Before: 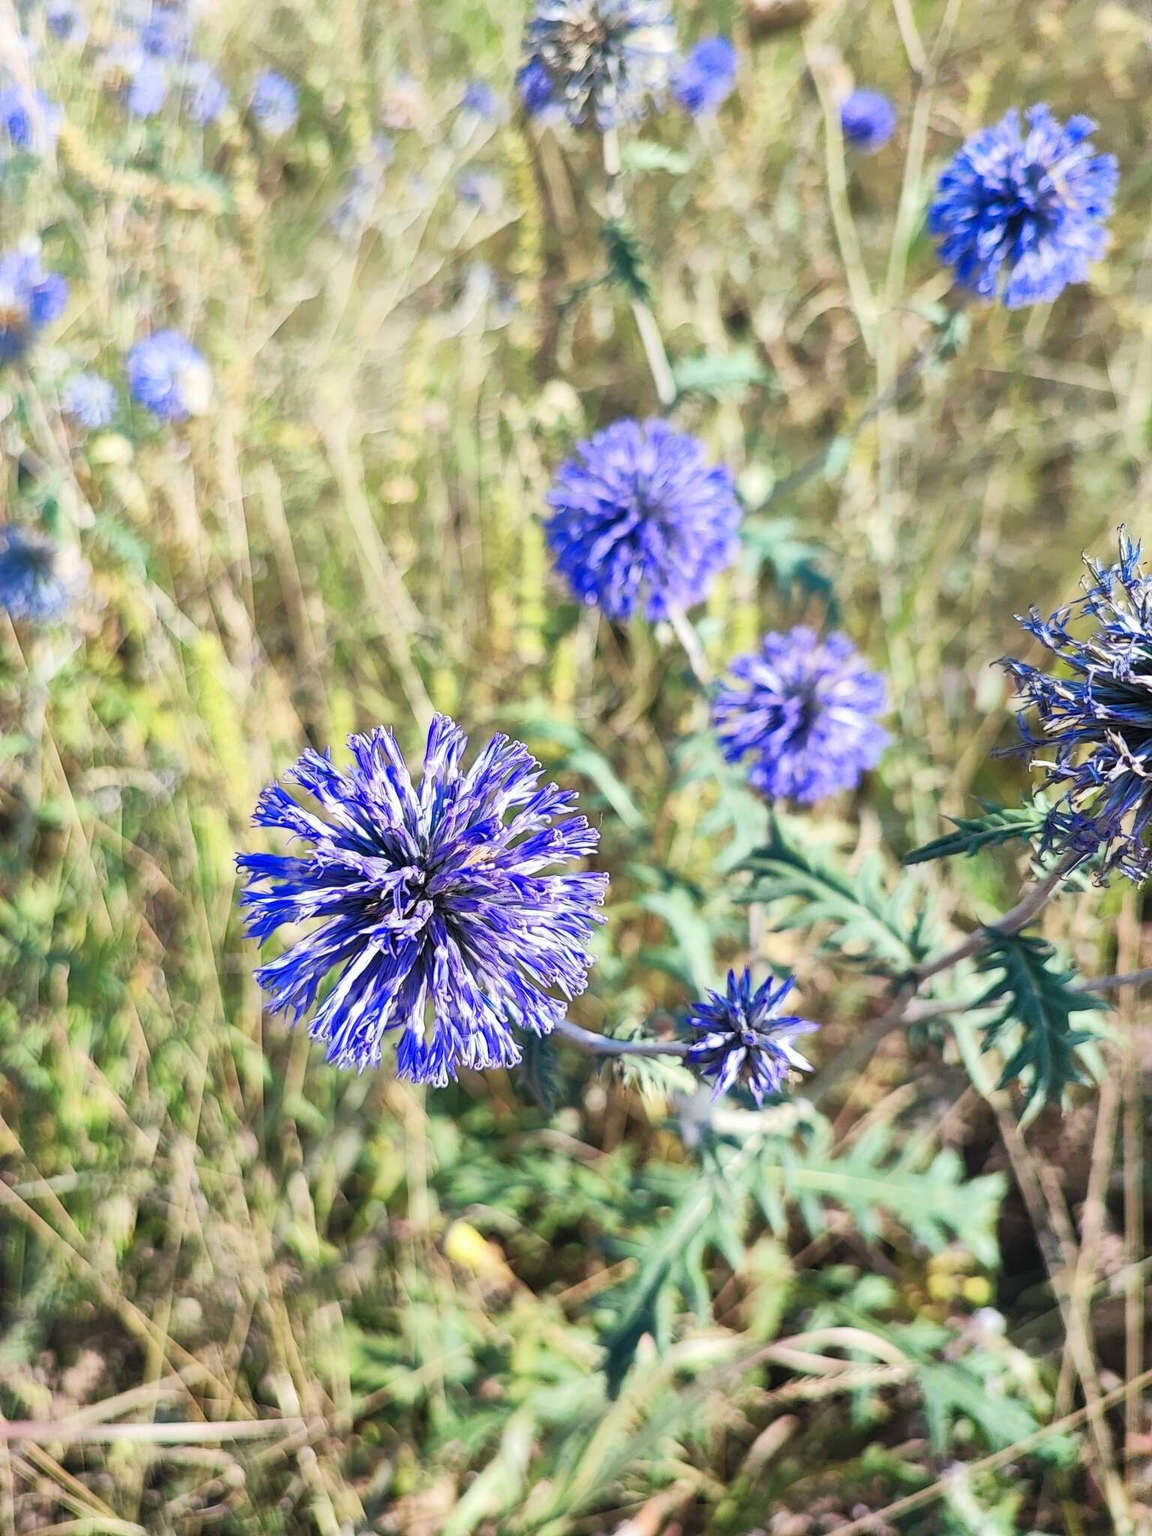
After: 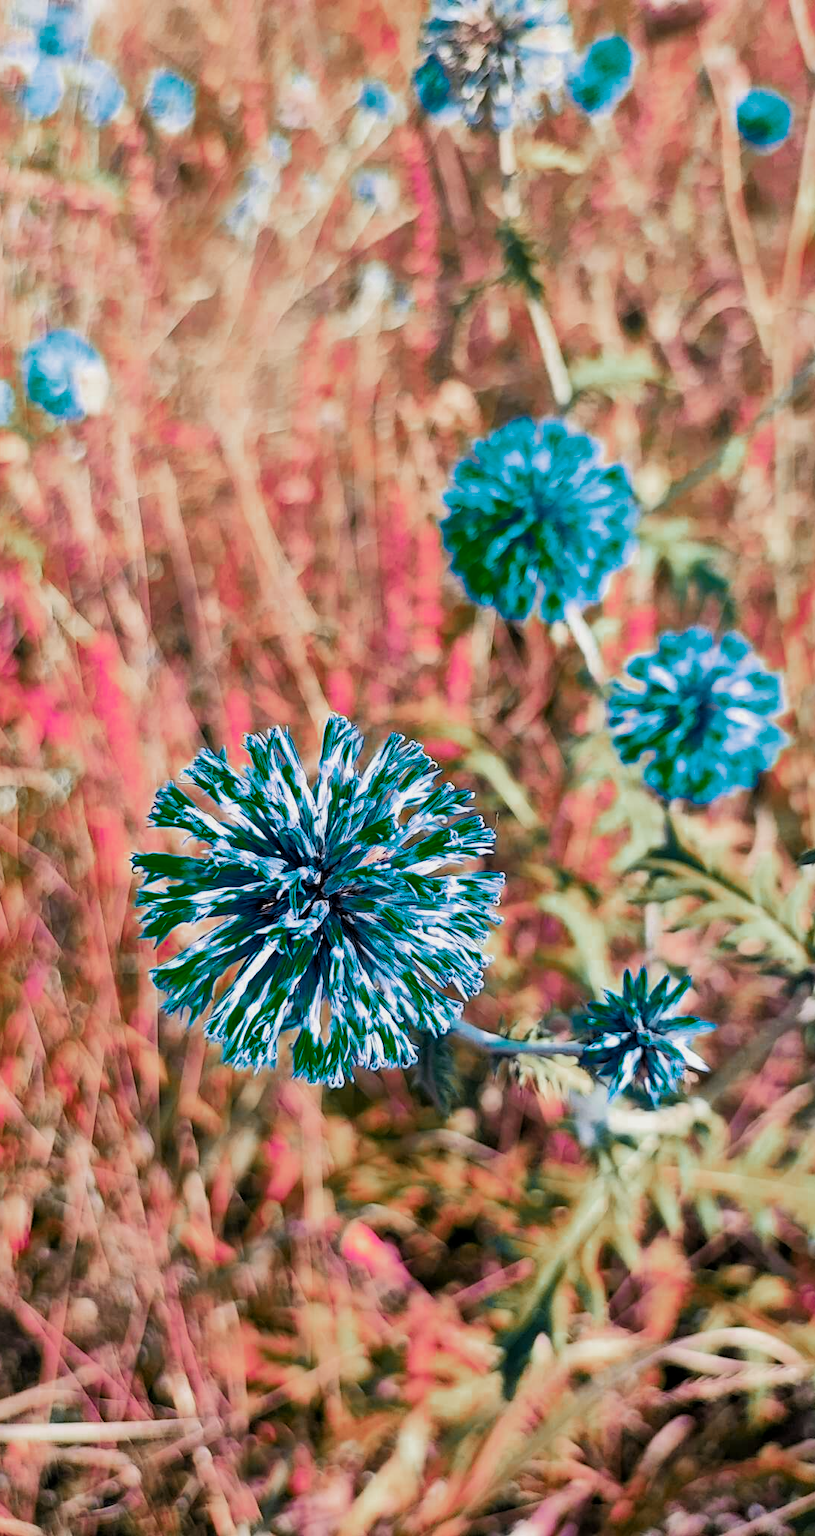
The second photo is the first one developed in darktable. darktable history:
crop and rotate: left 9.058%, right 20.147%
color zones: curves: ch0 [(0.826, 0.353)]; ch1 [(0.242, 0.647) (0.889, 0.342)]; ch2 [(0.246, 0.089) (0.969, 0.068)]
tone equalizer: on, module defaults
filmic rgb: middle gray luminance 12.88%, black relative exposure -10.21 EV, white relative exposure 3.47 EV, target black luminance 0%, hardness 5.78, latitude 45.12%, contrast 1.225, highlights saturation mix 5.51%, shadows ↔ highlights balance 26.7%
local contrast: mode bilateral grid, contrast 20, coarseness 49, detail 120%, midtone range 0.2
